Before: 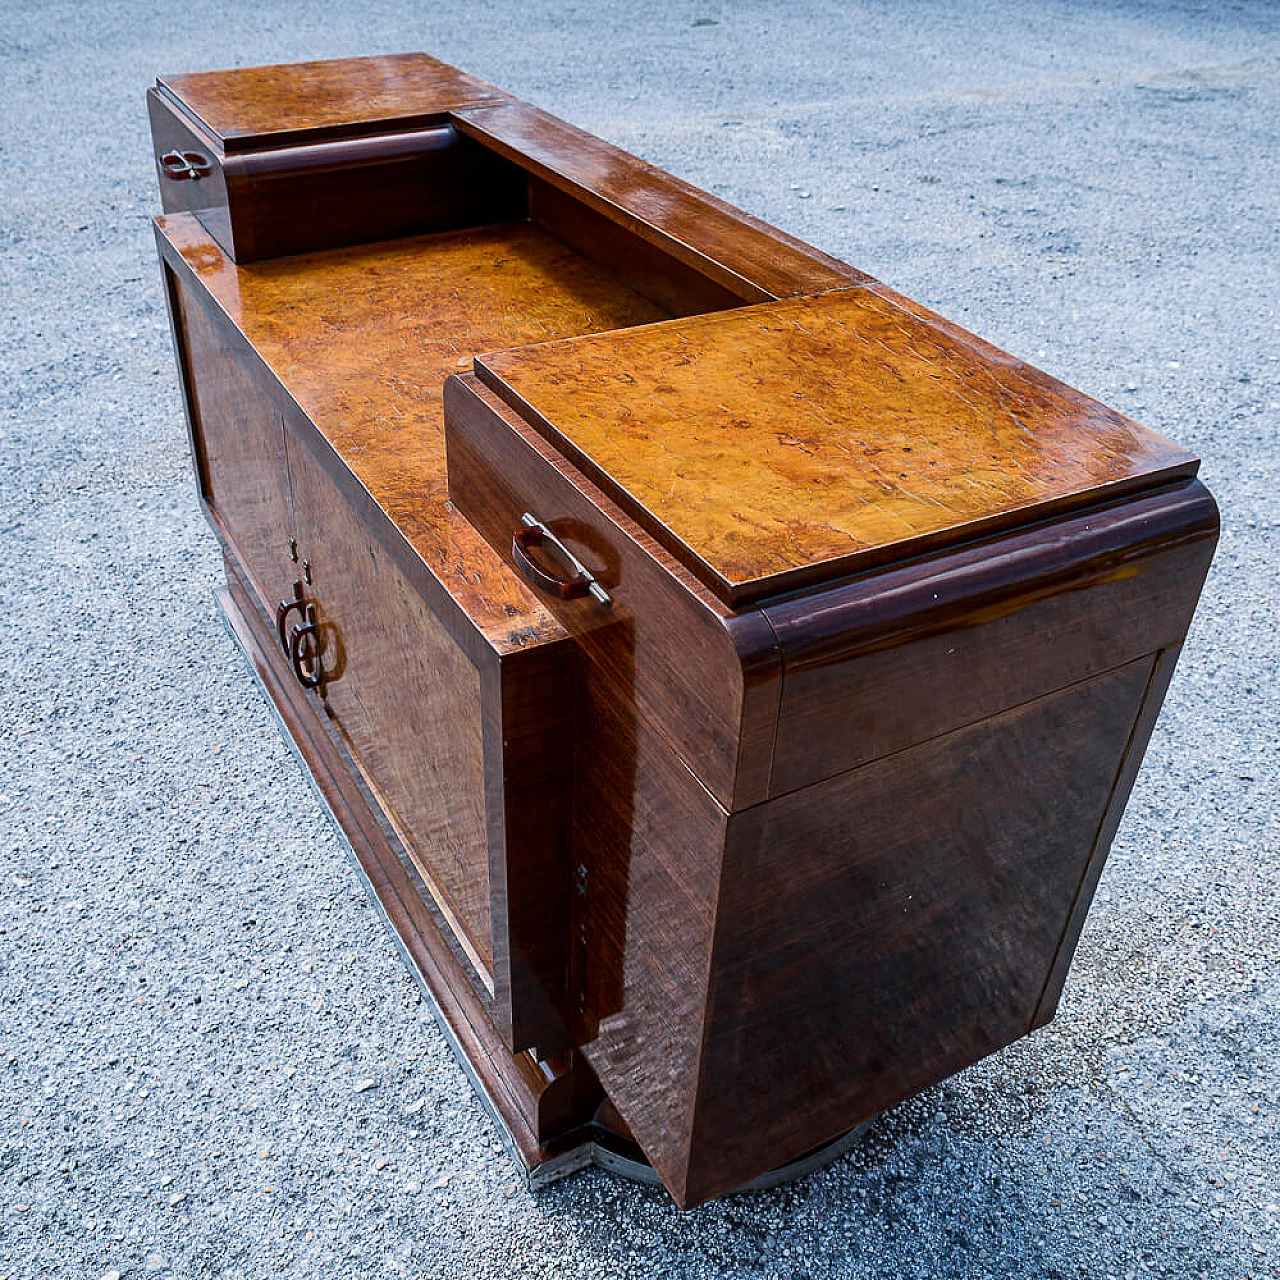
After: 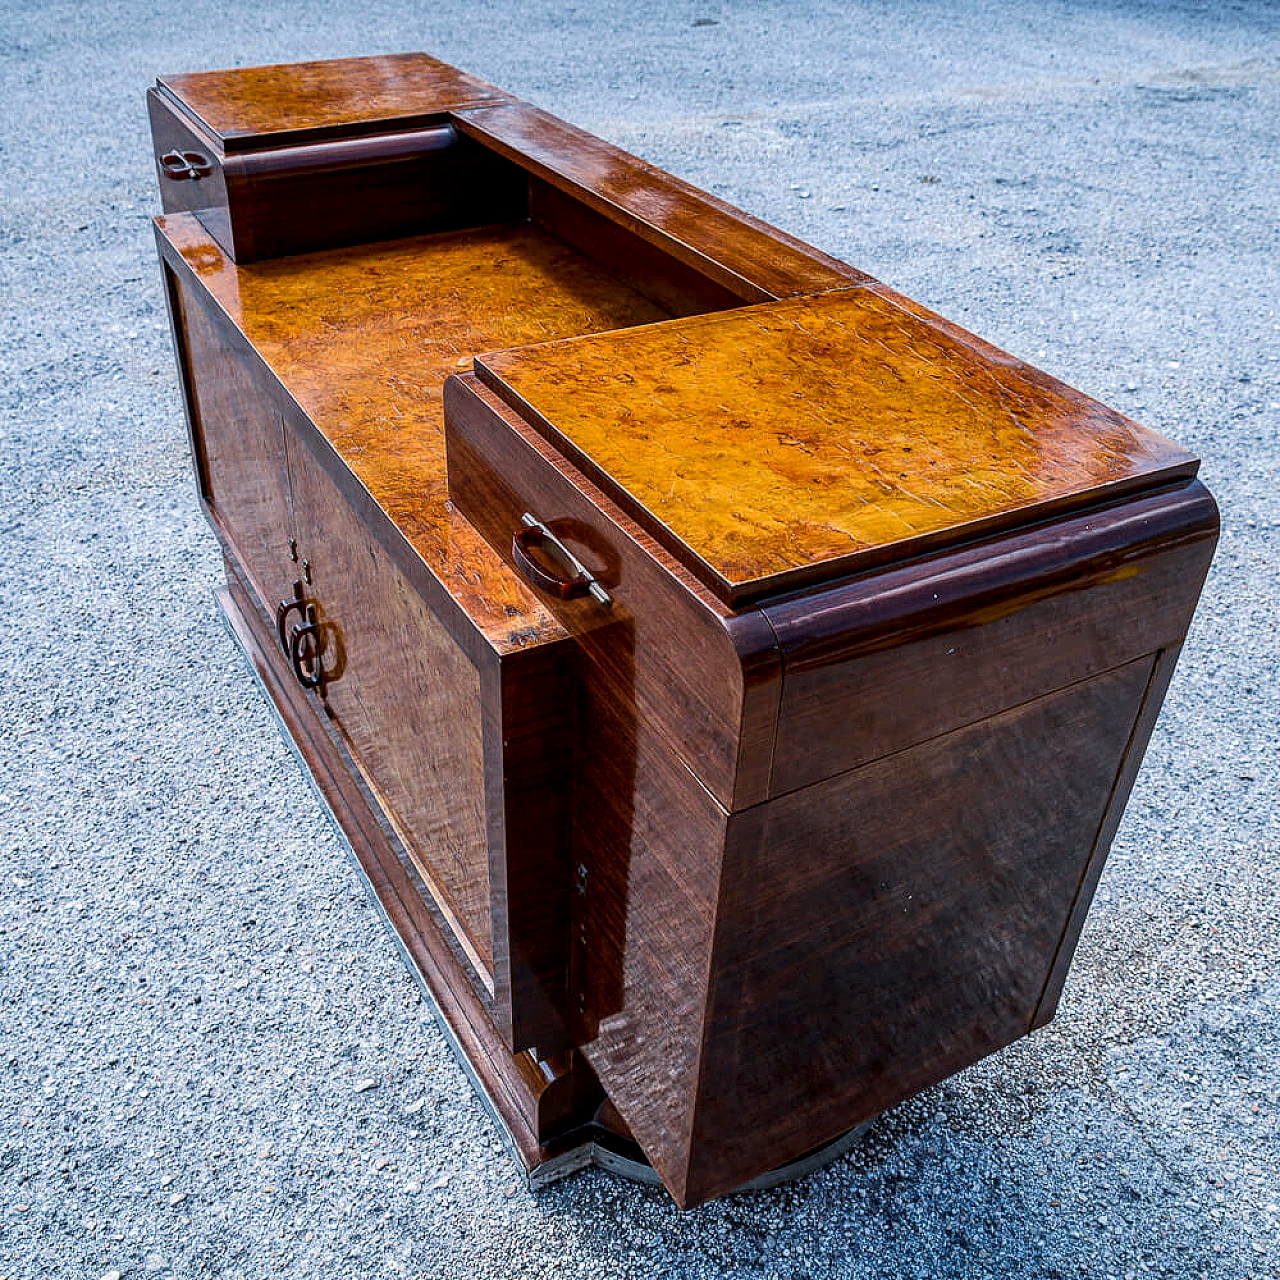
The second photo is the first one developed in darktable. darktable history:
local contrast: detail 130%
color balance rgb: perceptual saturation grading › global saturation 19.571%
